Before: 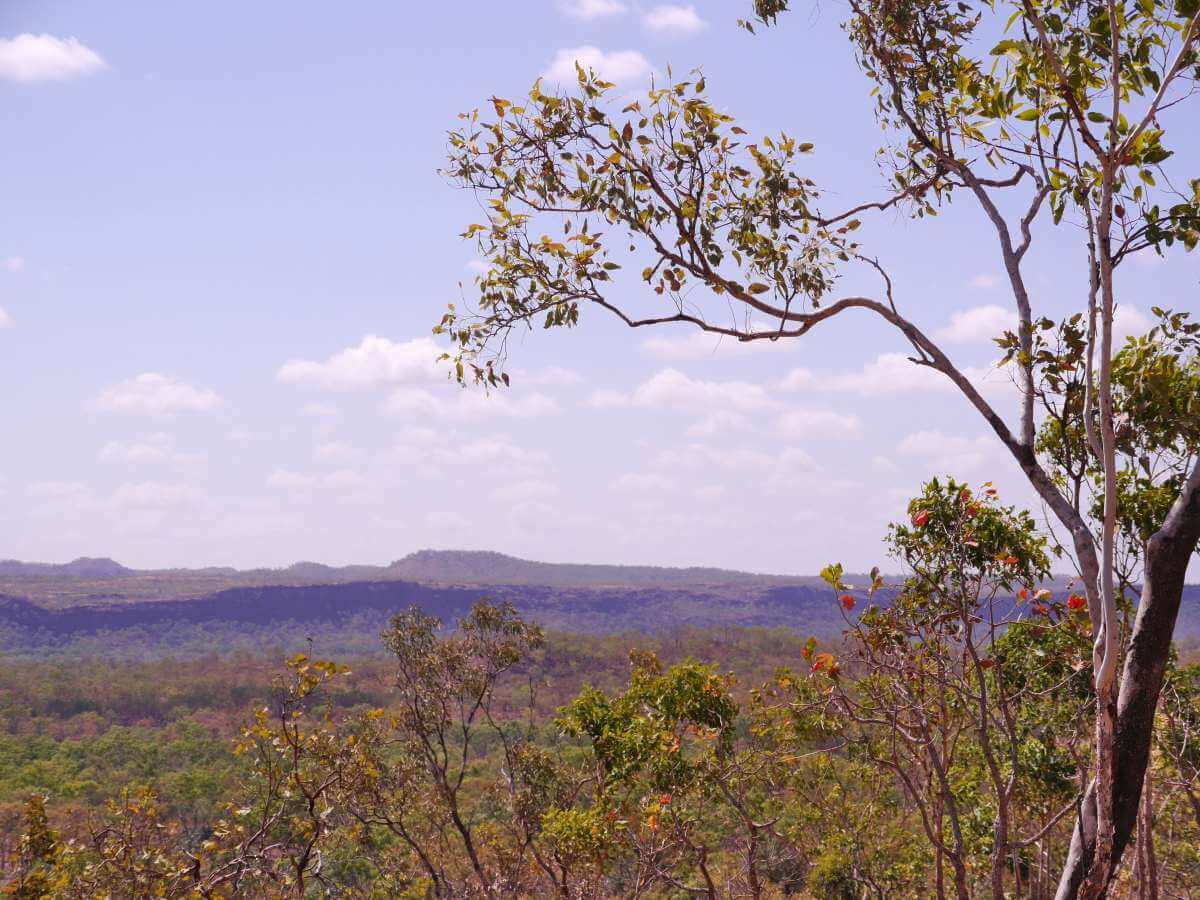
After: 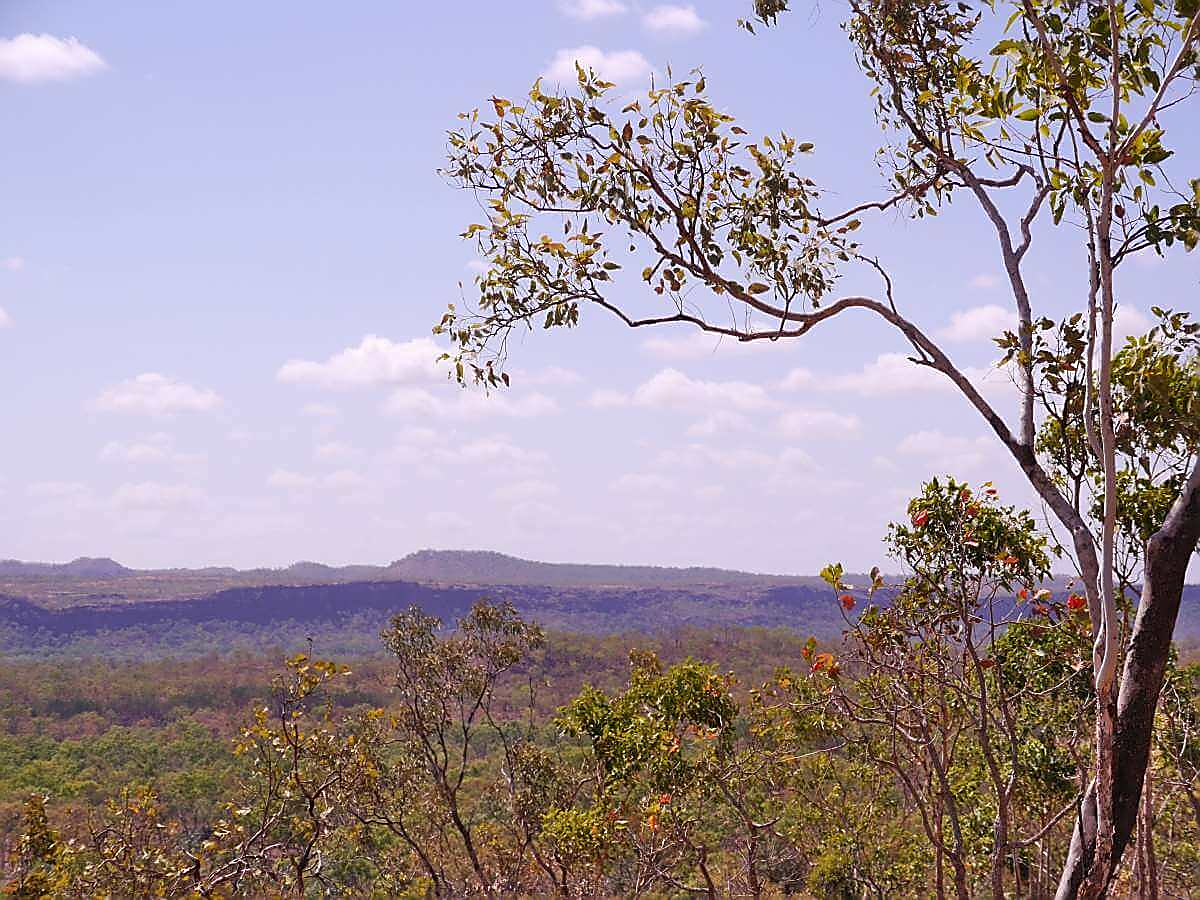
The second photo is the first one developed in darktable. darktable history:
sharpen: radius 1.381, amount 1.262, threshold 0.697
